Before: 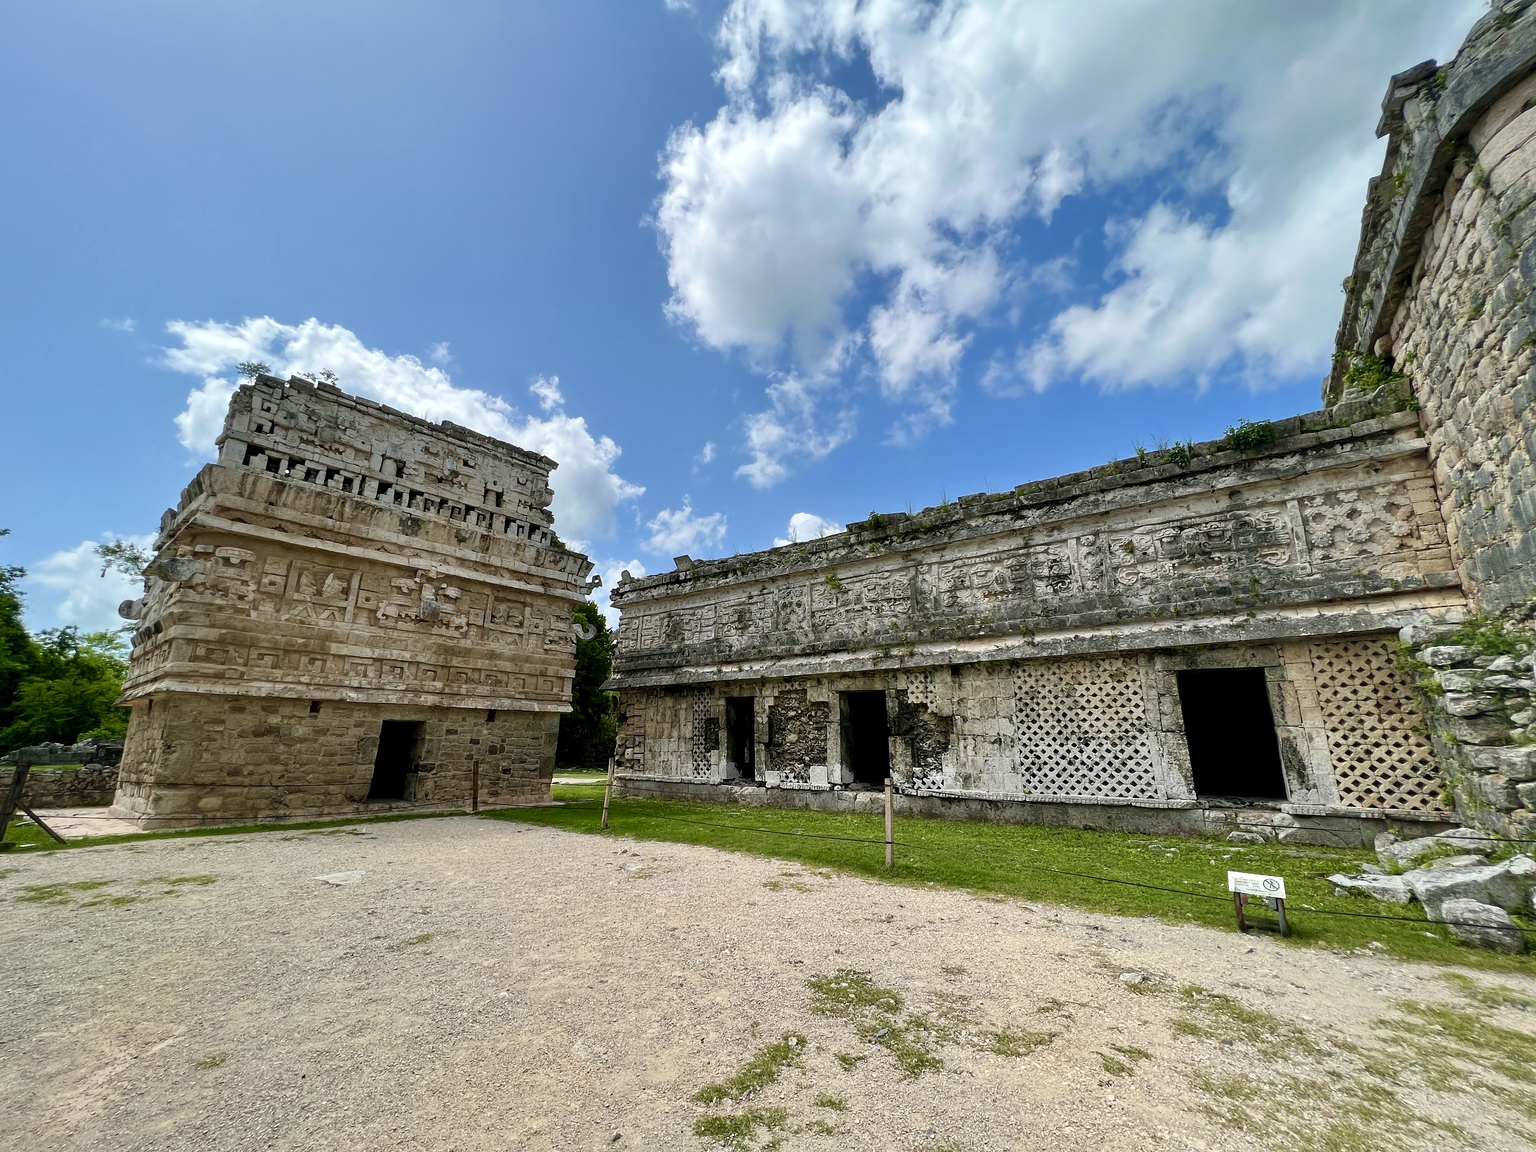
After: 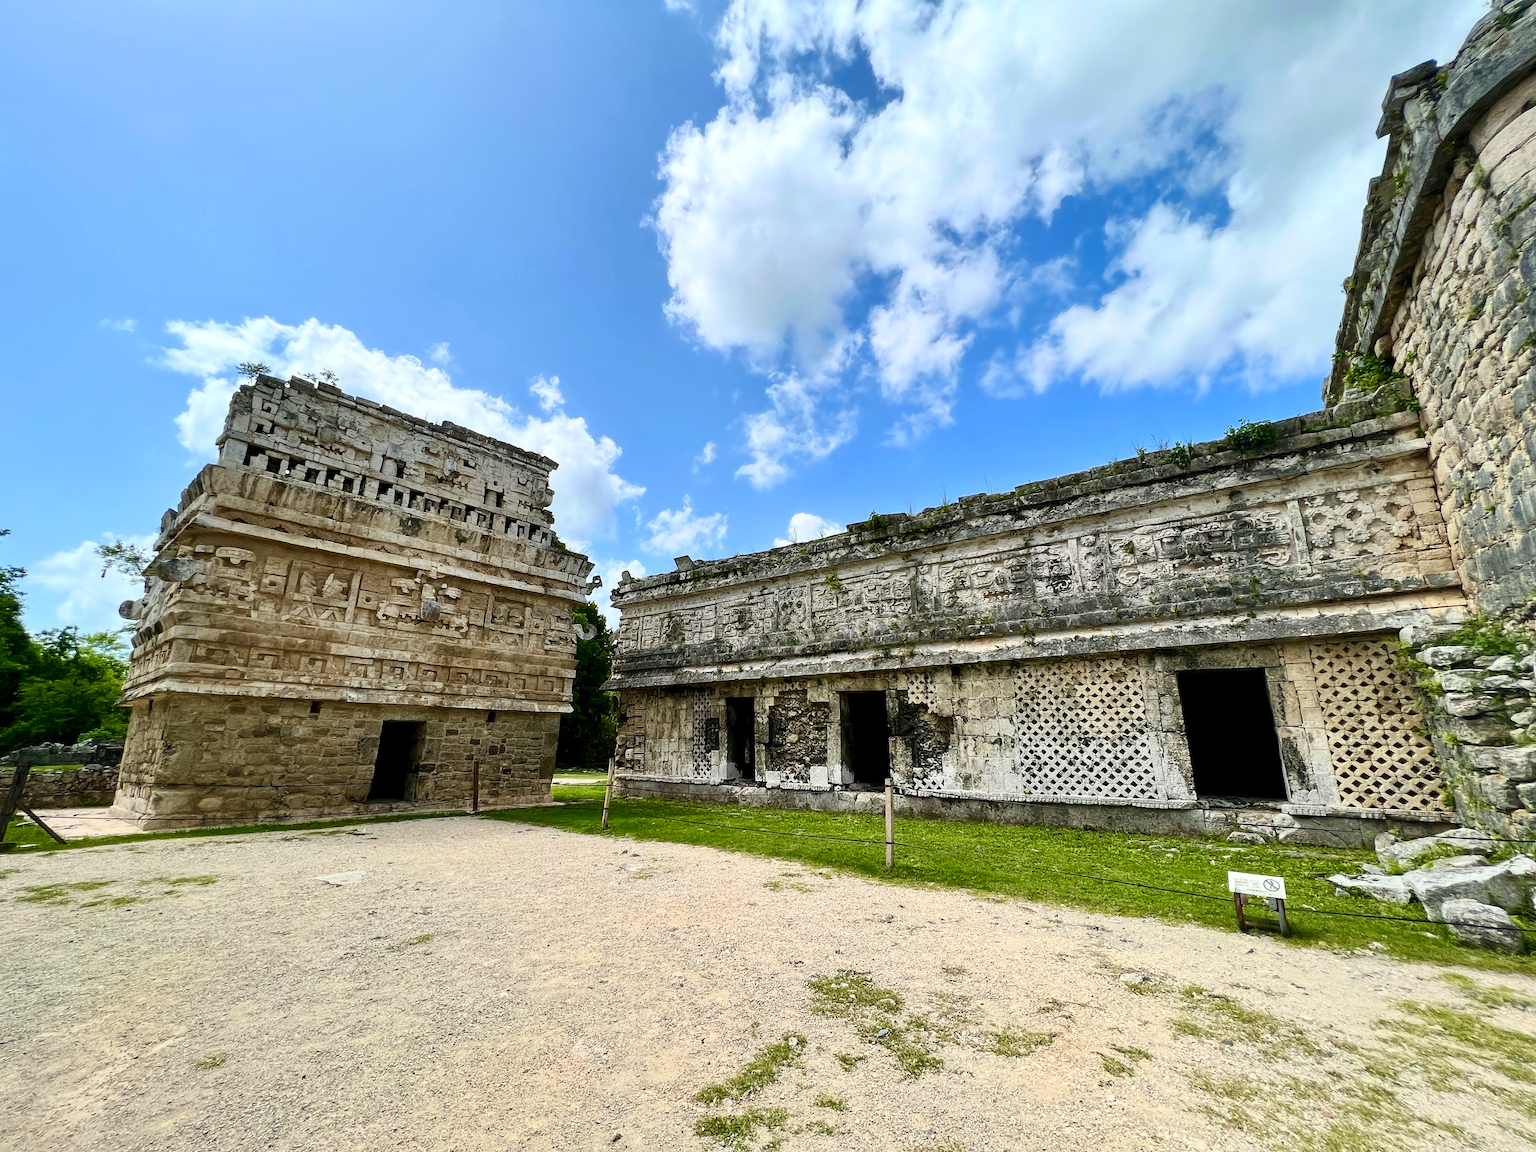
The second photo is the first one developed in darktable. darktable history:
contrast brightness saturation: contrast 0.228, brightness 0.098, saturation 0.293
